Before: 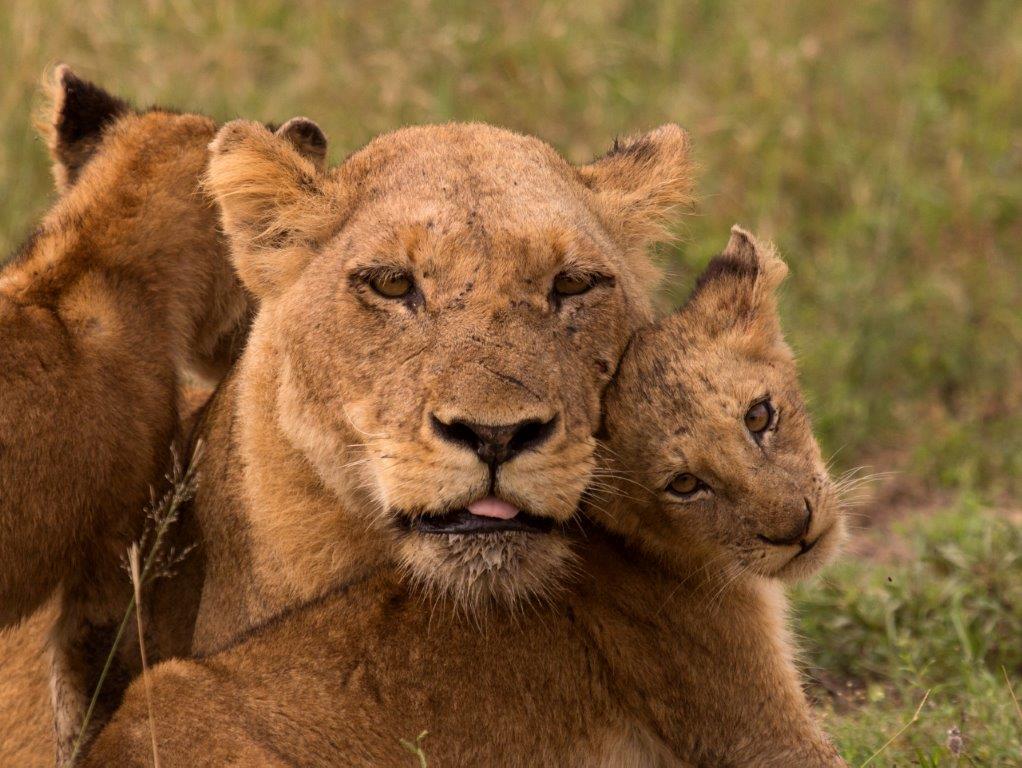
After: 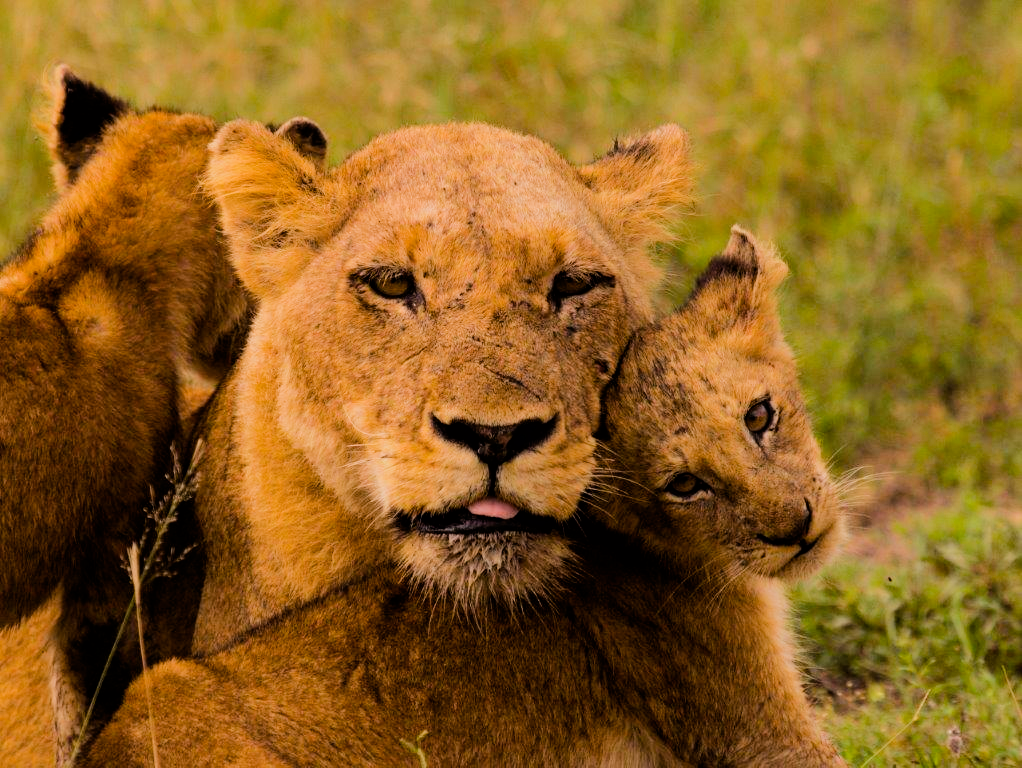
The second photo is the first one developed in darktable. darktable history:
filmic rgb: black relative exposure -5 EV, hardness 2.88, contrast 1.3, highlights saturation mix -30%
color balance rgb: perceptual saturation grading › global saturation 25%, perceptual brilliance grading › mid-tones 10%, perceptual brilliance grading › shadows 15%, global vibrance 20%
